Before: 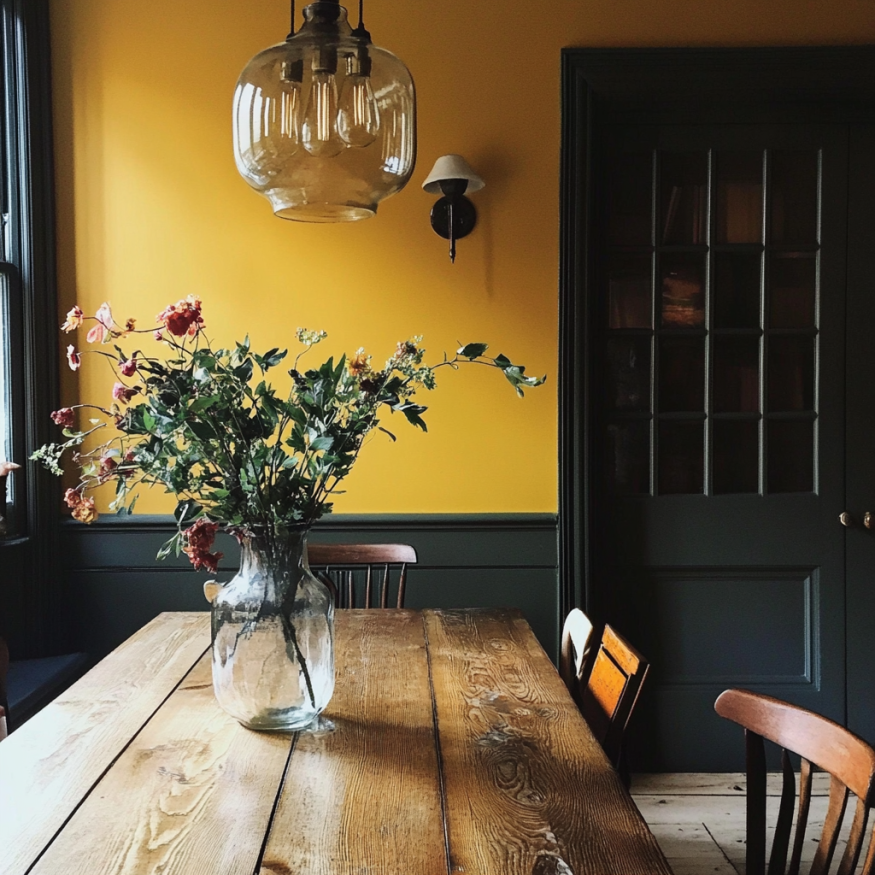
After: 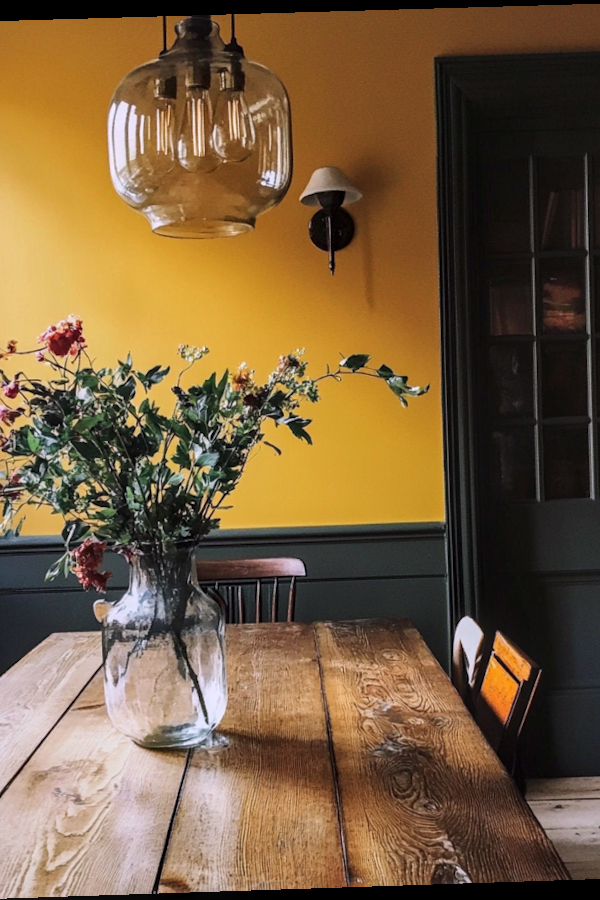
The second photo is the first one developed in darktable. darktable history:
white balance: red 1.05, blue 1.072
crop and rotate: left 14.385%, right 18.948%
rotate and perspective: rotation -1.77°, lens shift (horizontal) 0.004, automatic cropping off
shadows and highlights: shadows 25, white point adjustment -3, highlights -30
local contrast: detail 130%
